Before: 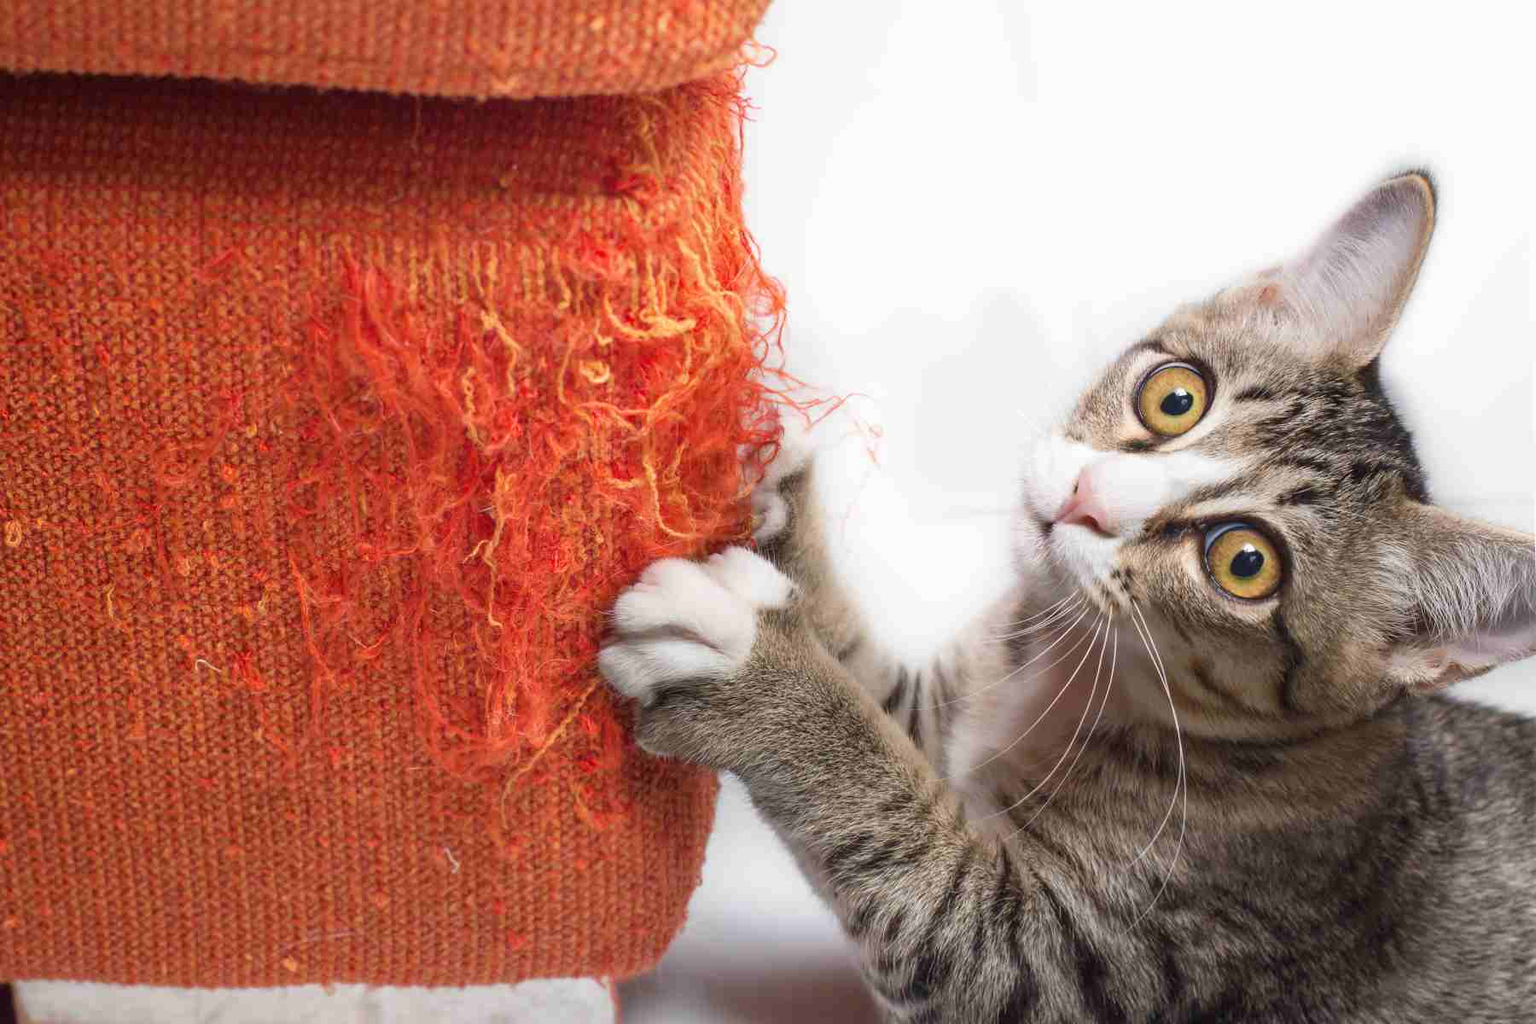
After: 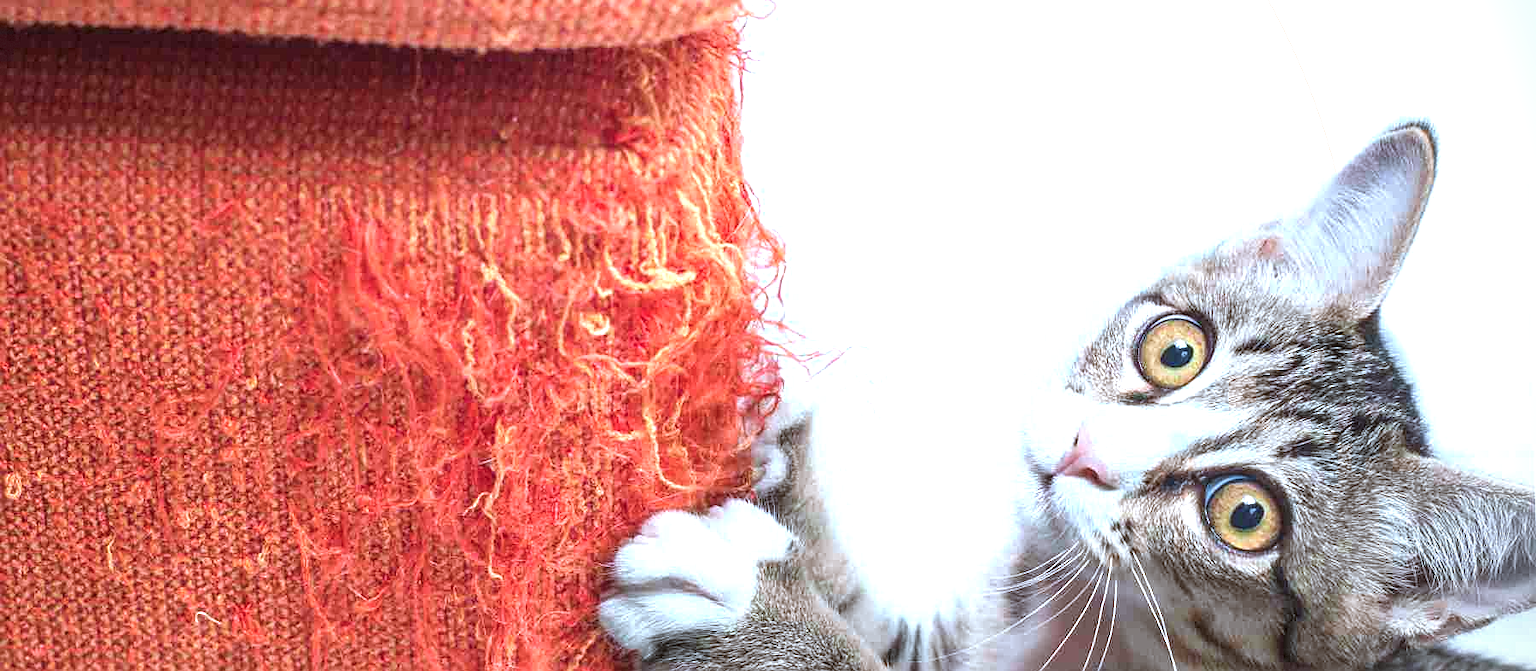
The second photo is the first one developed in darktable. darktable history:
crop and rotate: top 4.715%, bottom 29.665%
sharpen: on, module defaults
color balance rgb: highlights gain › chroma 0.294%, highlights gain › hue 329.91°, global offset › luminance 0.506%, perceptual saturation grading › global saturation 2.184%
exposure: black level correction 0, exposure 0.699 EV, compensate highlight preservation false
color correction: highlights a* -9.51, highlights b* -22.4
vignetting: fall-off start 91.28%, saturation -0.655, center (-0.148, 0.014), dithering 8-bit output, unbound false
local contrast: detail 130%
